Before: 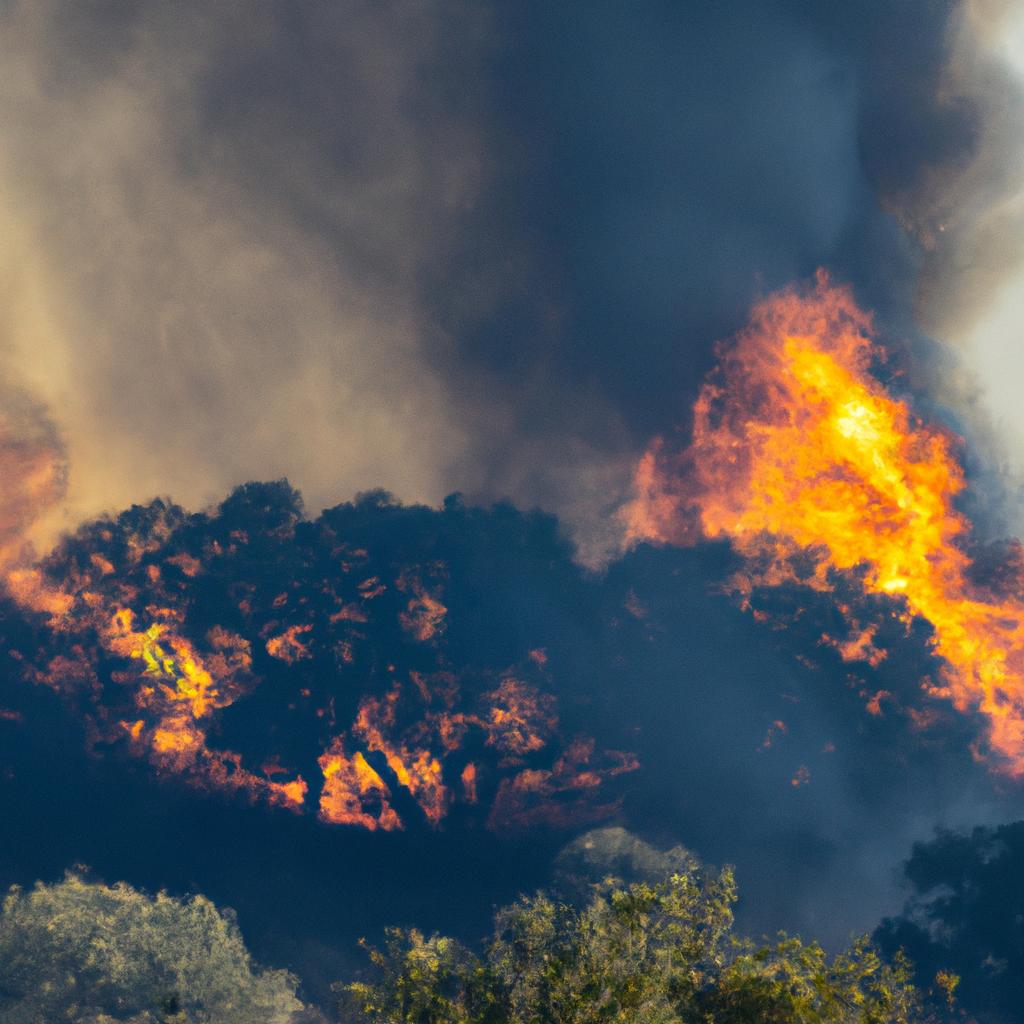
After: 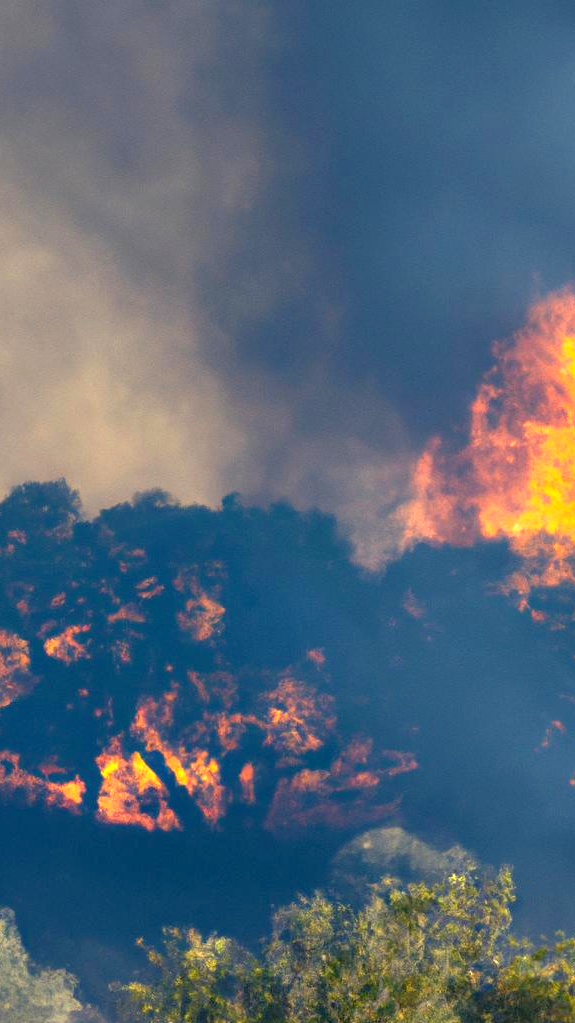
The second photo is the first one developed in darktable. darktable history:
exposure: black level correction 0.001, exposure 1.128 EV, compensate highlight preservation false
crop: left 21.701%, right 22.141%, bottom 0.008%
tone equalizer: -8 EV 0.27 EV, -7 EV 0.41 EV, -6 EV 0.419 EV, -5 EV 0.267 EV, -3 EV -0.259 EV, -2 EV -0.416 EV, -1 EV -0.422 EV, +0 EV -0.273 EV, edges refinement/feathering 500, mask exposure compensation -1.57 EV, preserve details no
